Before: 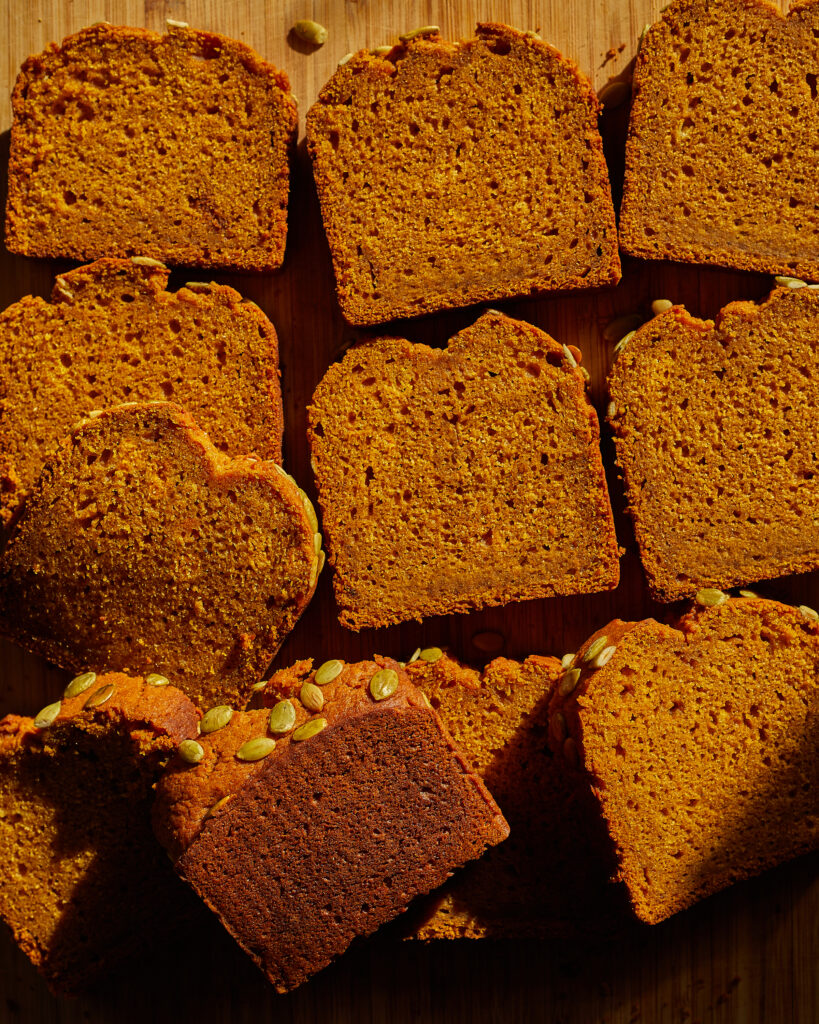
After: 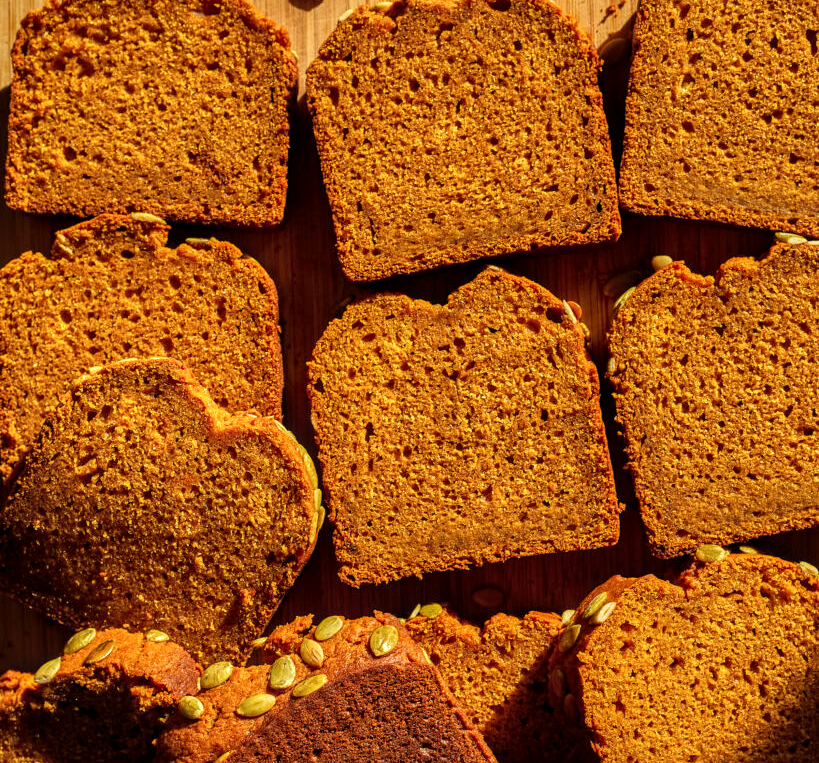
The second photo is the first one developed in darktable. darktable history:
local contrast: on, module defaults
crop: top 4.321%, bottom 21.157%
levels: levels [0, 0.43, 0.859]
contrast brightness saturation: saturation -0.062
